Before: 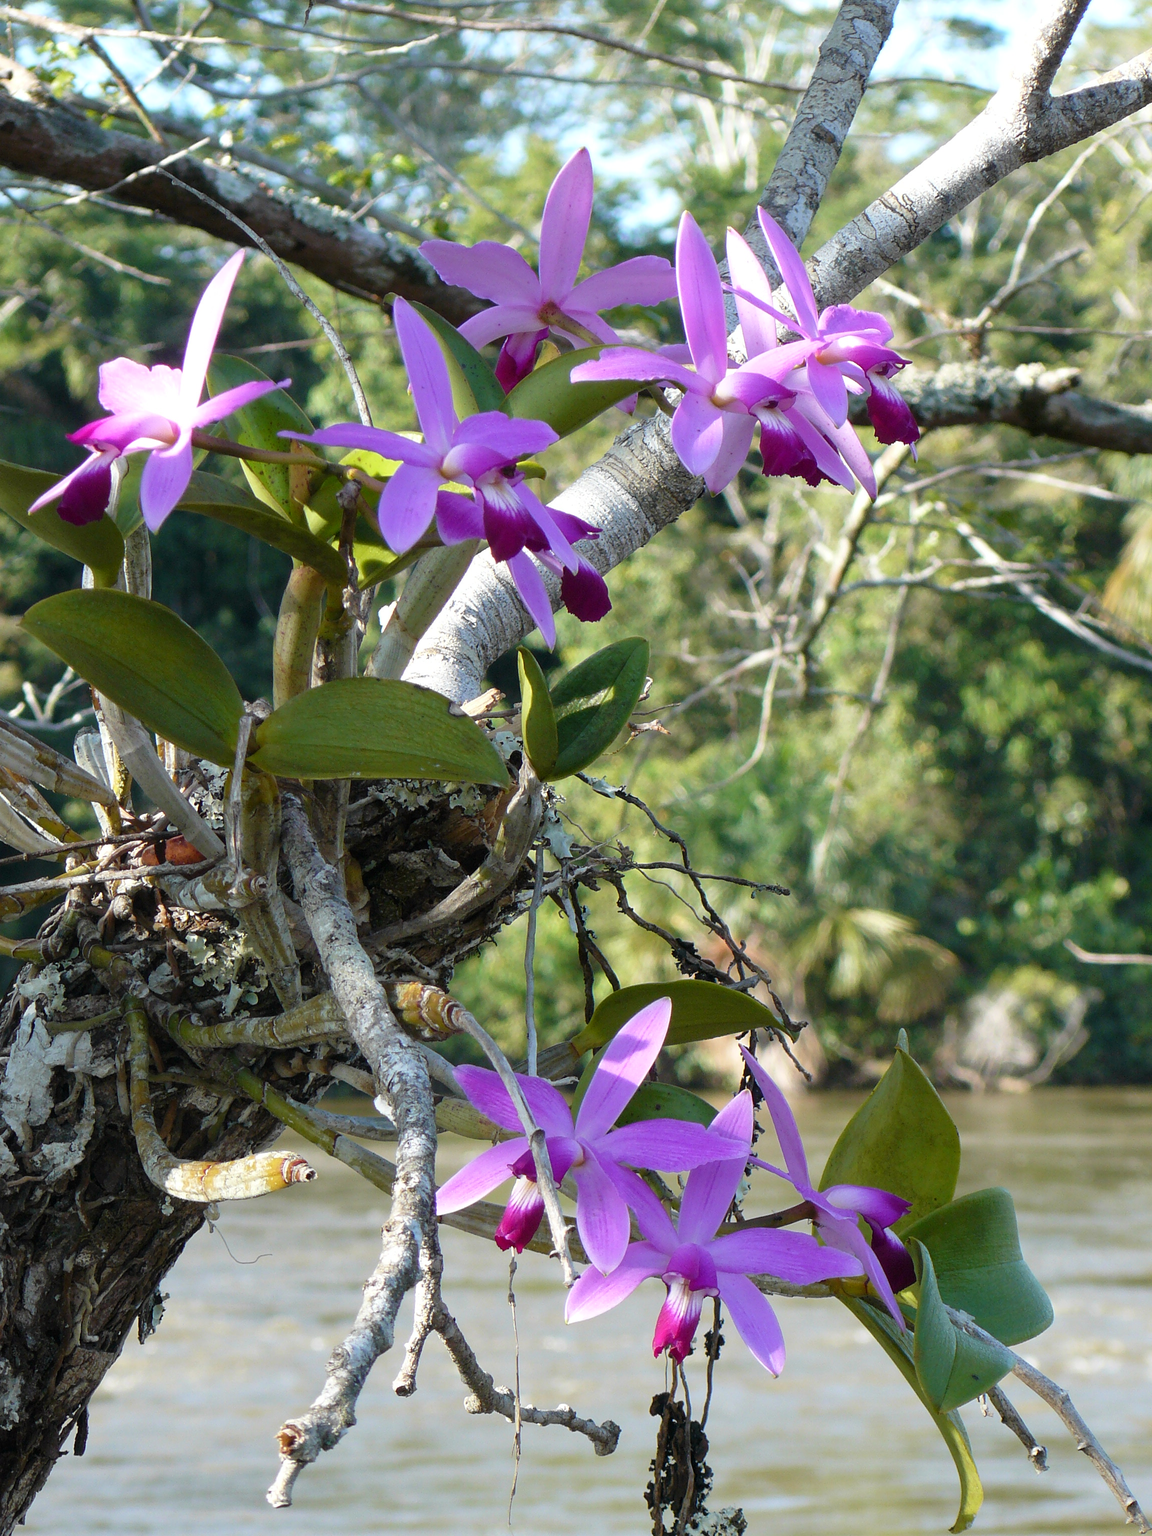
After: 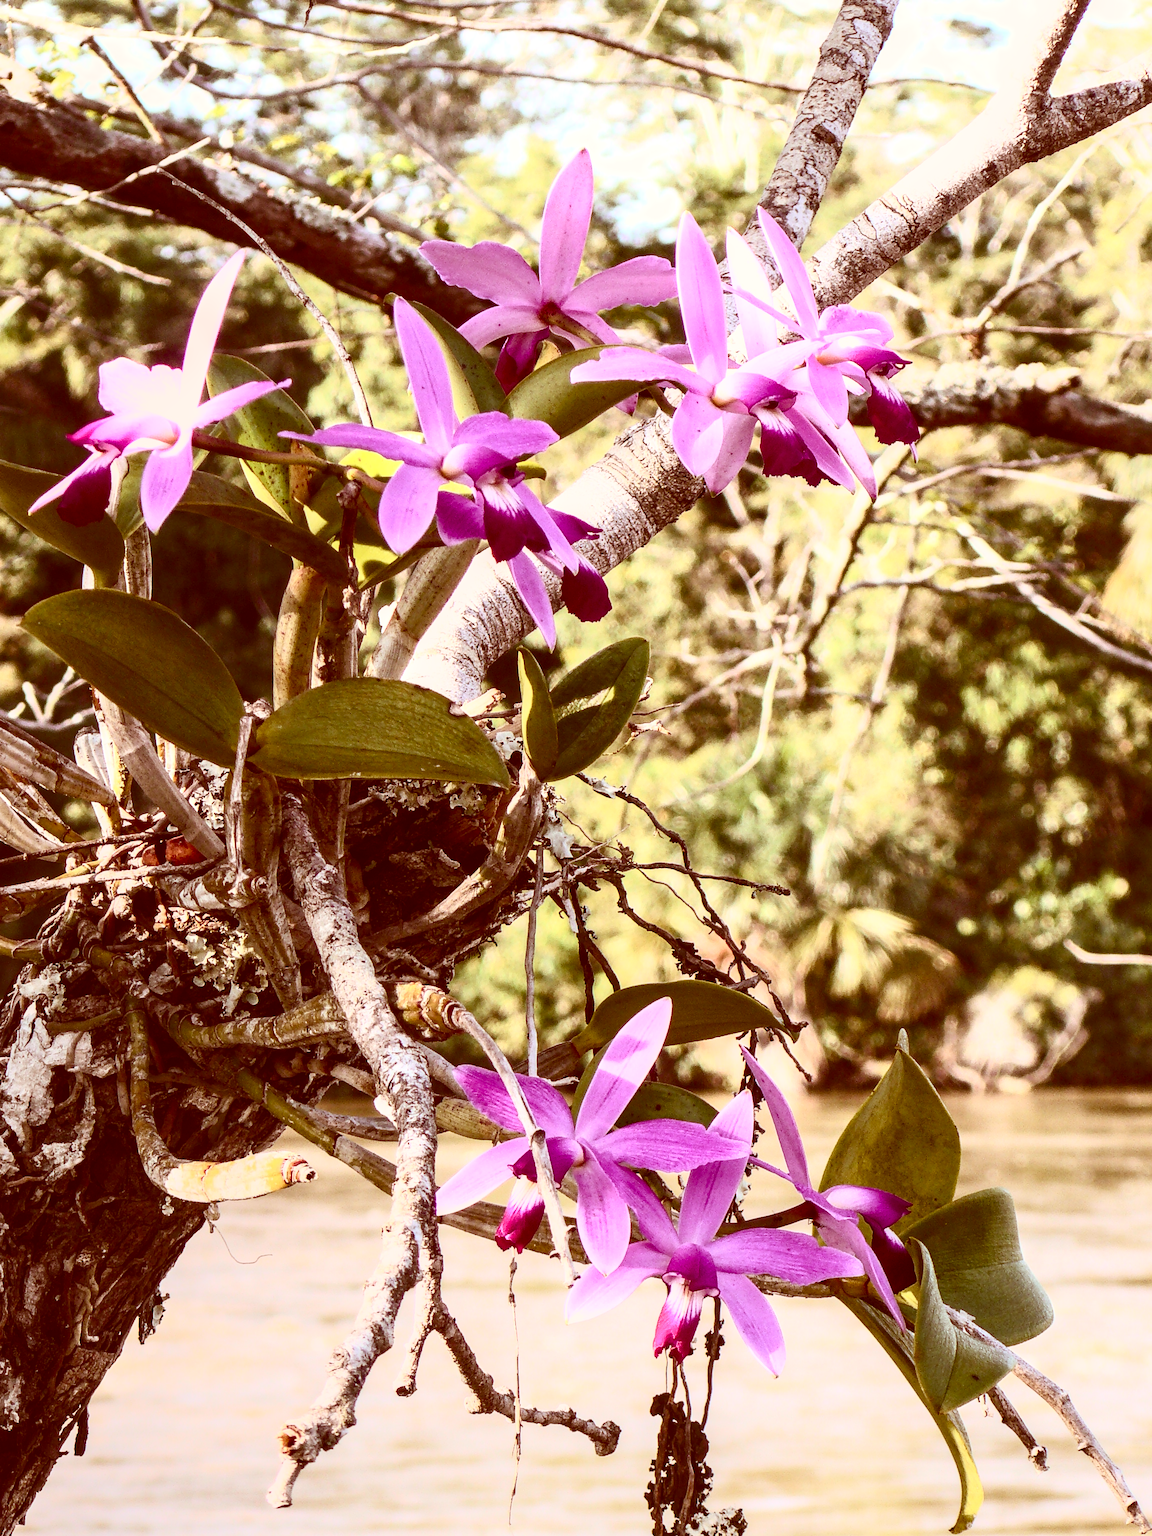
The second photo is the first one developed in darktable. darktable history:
color correction: highlights a* 9.03, highlights b* 8.71, shadows a* 40, shadows b* 40, saturation 0.8
local contrast: on, module defaults
contrast brightness saturation: contrast 0.62, brightness 0.34, saturation 0.14
